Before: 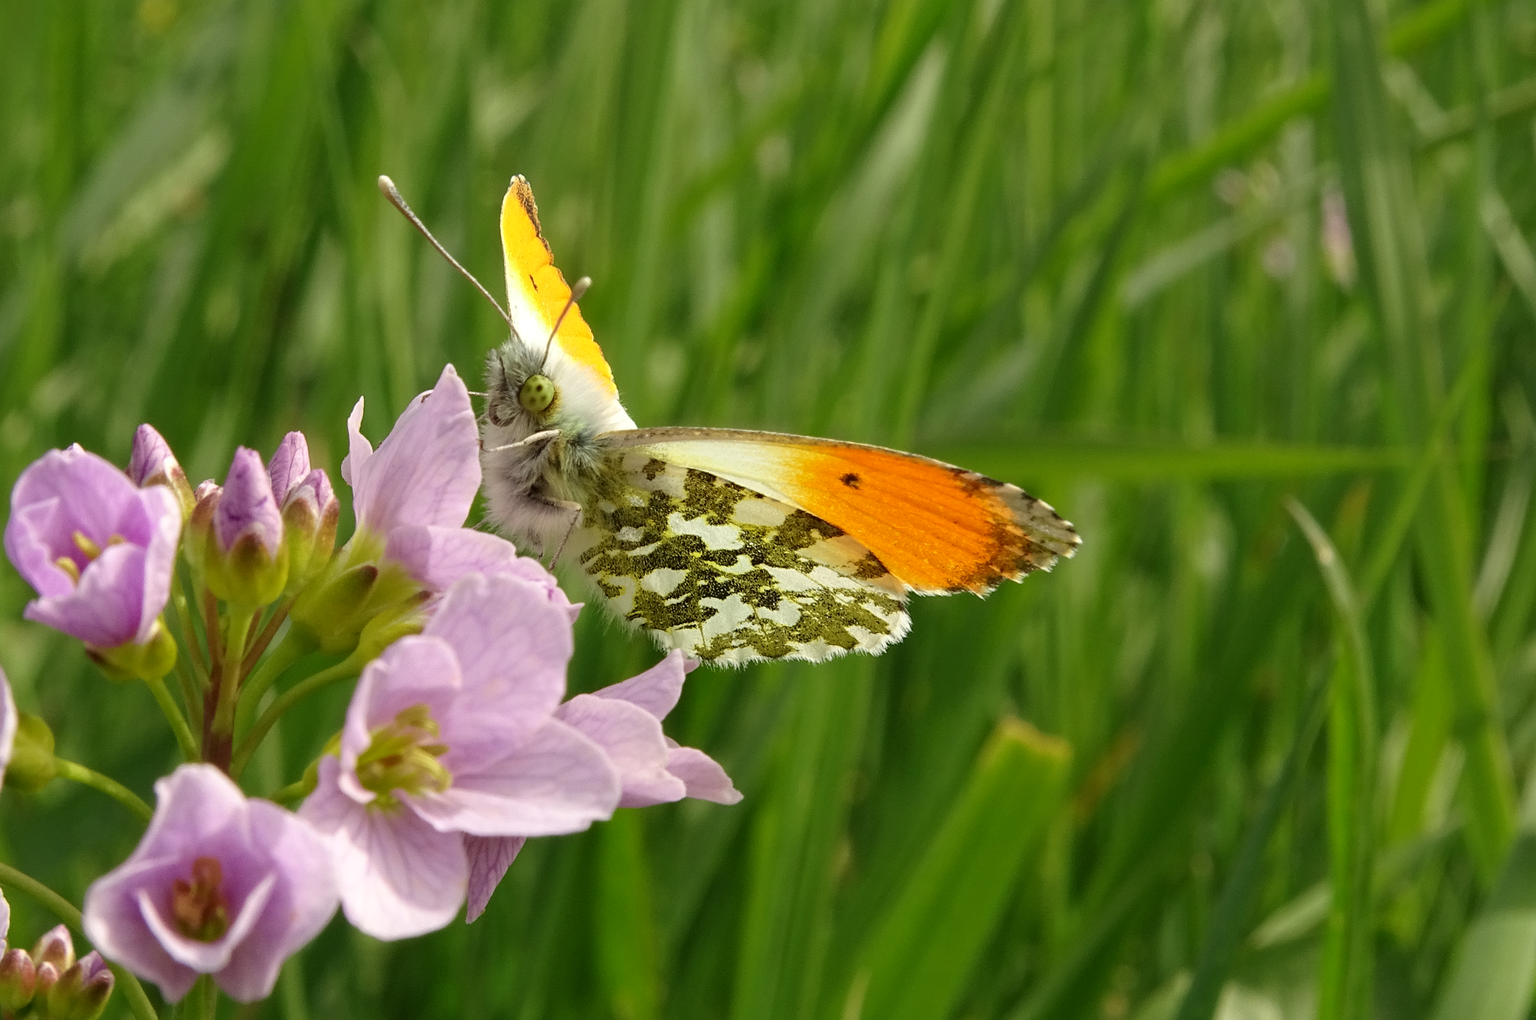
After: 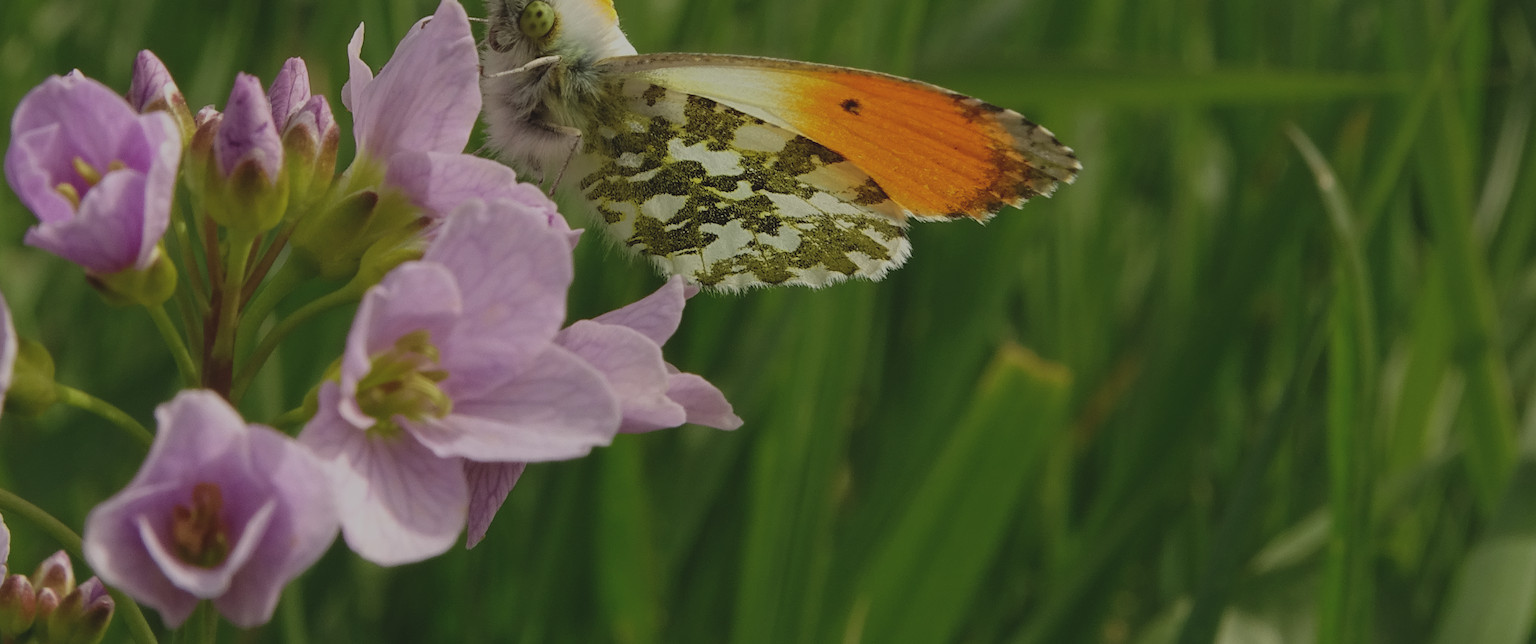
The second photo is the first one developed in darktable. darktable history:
exposure: black level correction -0.017, exposure -1.021 EV, compensate highlight preservation false
crop and rotate: top 36.715%
